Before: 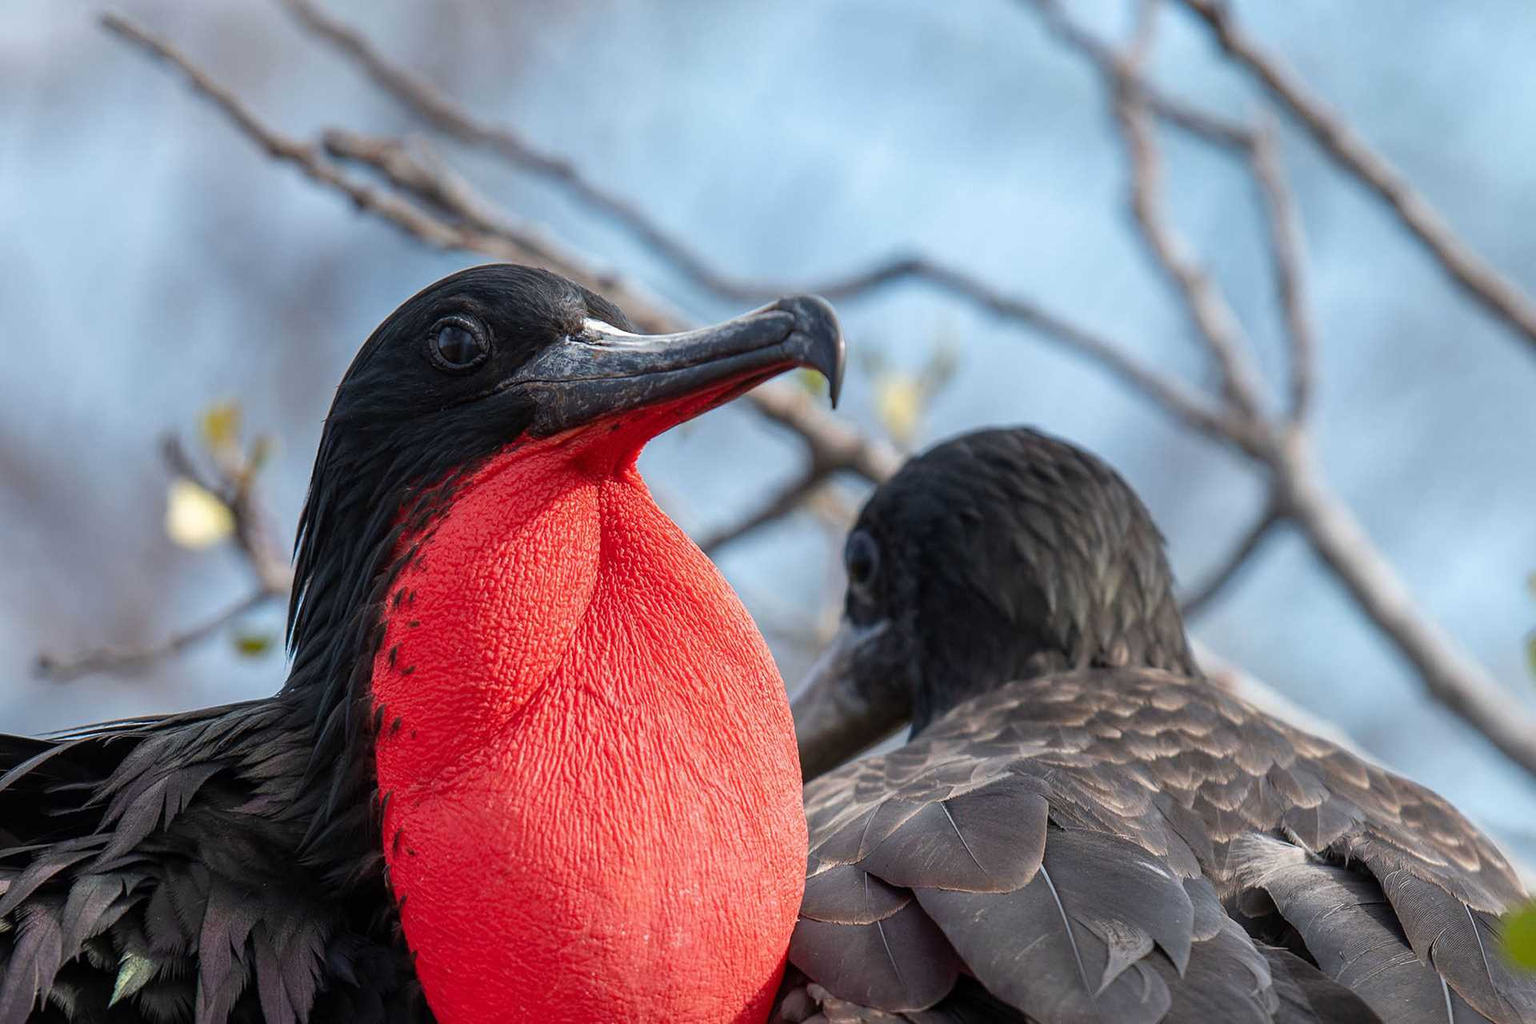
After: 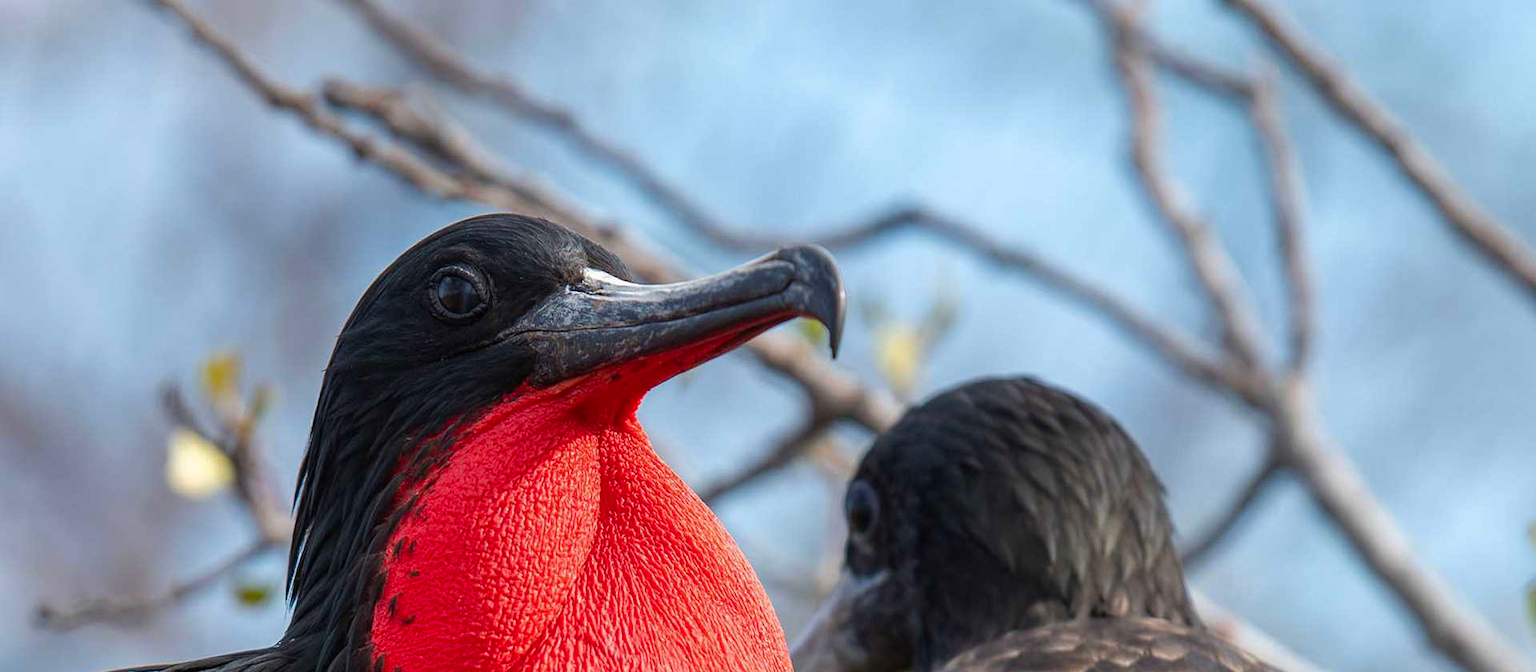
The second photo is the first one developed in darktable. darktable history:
color balance rgb: perceptual saturation grading › global saturation 14.859%, global vibrance 9.344%
crop and rotate: top 4.943%, bottom 29.43%
